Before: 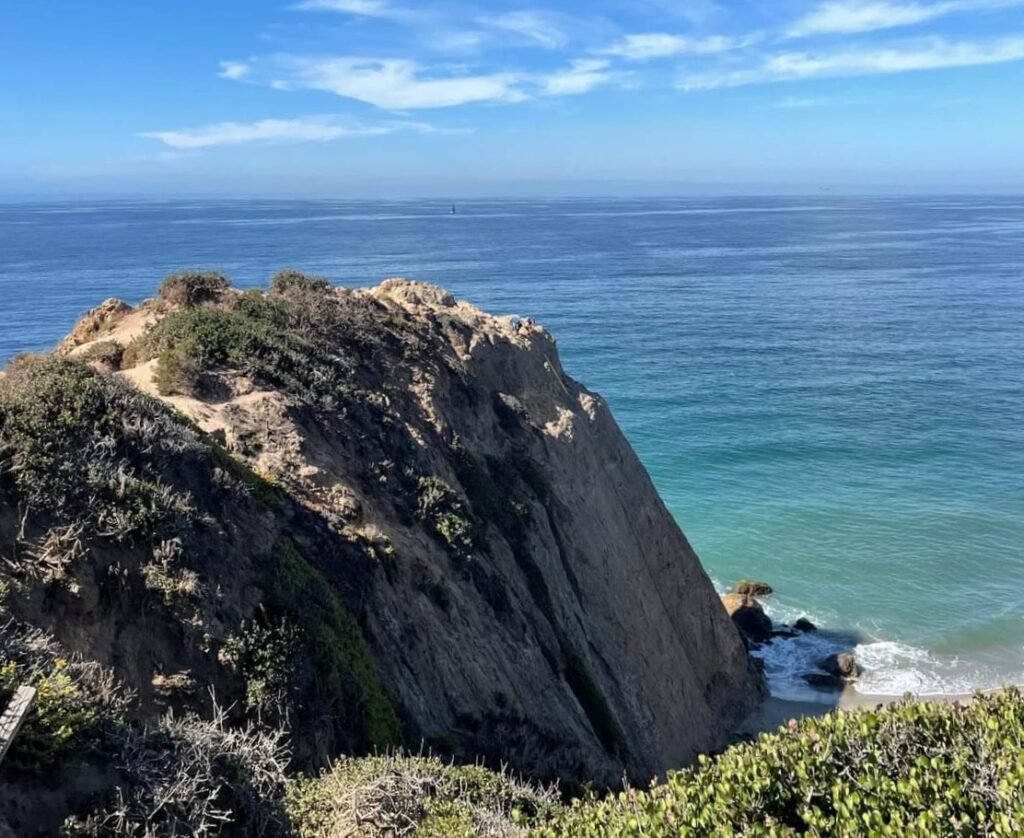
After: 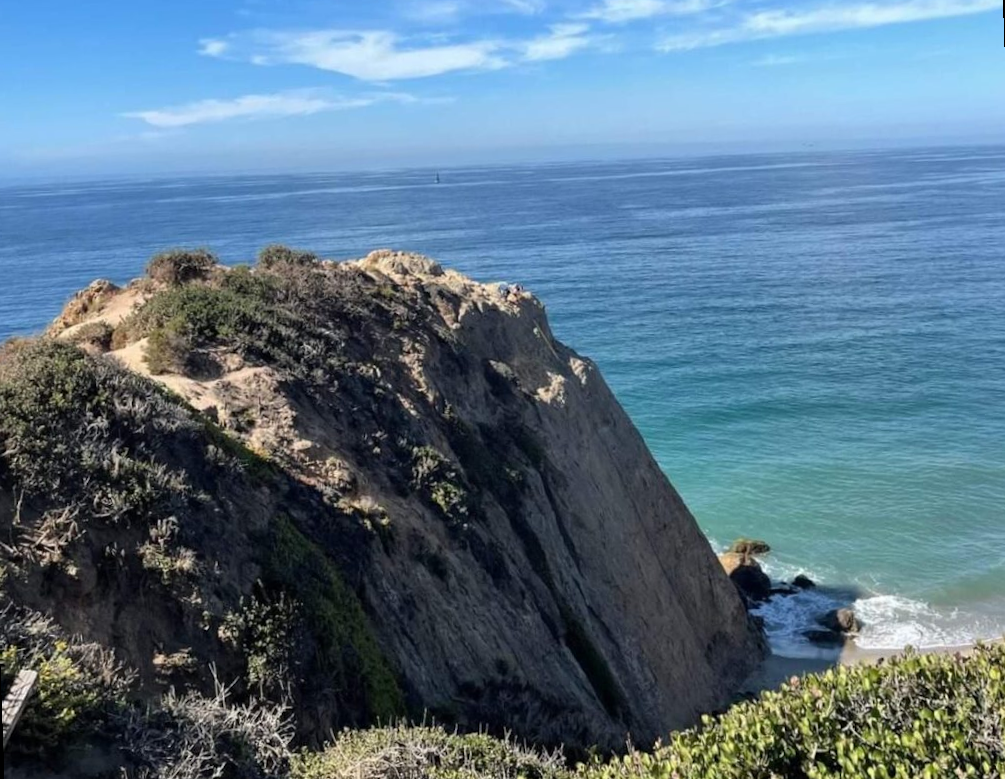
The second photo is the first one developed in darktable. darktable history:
rotate and perspective: rotation -2°, crop left 0.022, crop right 0.978, crop top 0.049, crop bottom 0.951
crop: top 1.049%, right 0.001%
